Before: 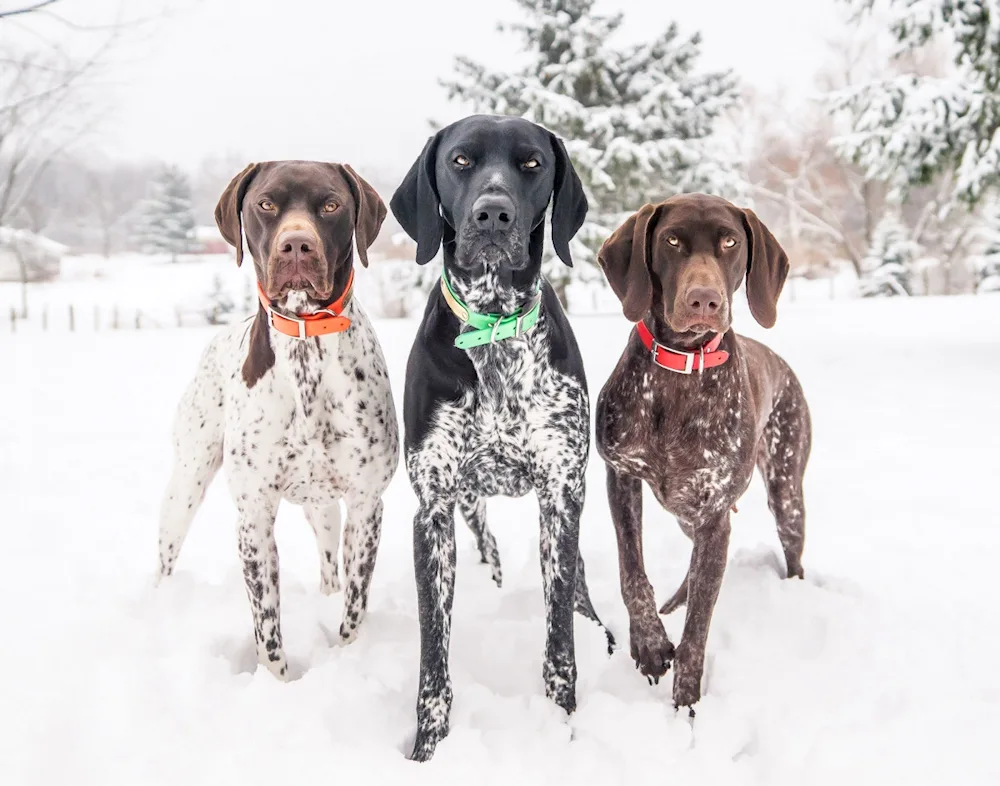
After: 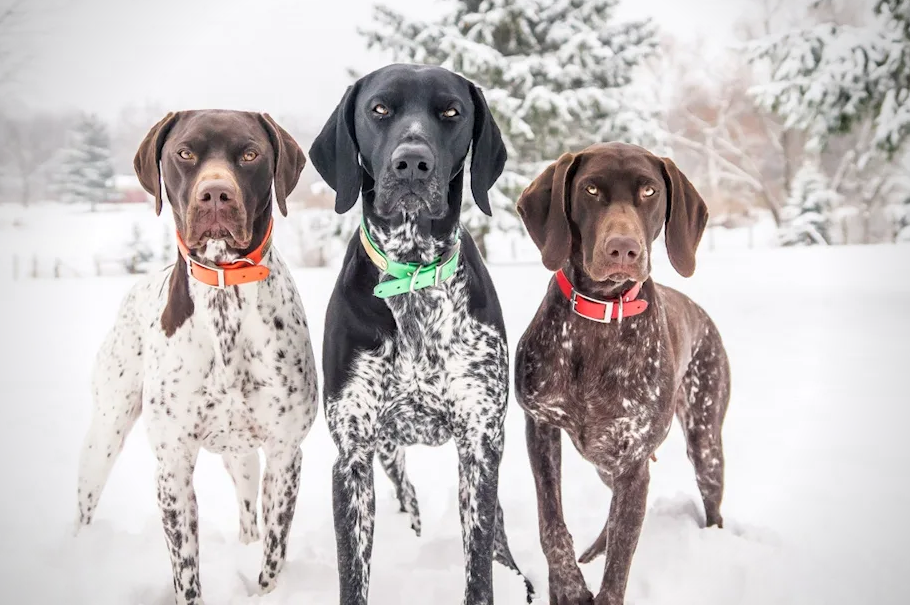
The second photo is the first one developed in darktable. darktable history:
vignetting: on, module defaults
crop: left 8.155%, top 6.611%, bottom 15.385%
